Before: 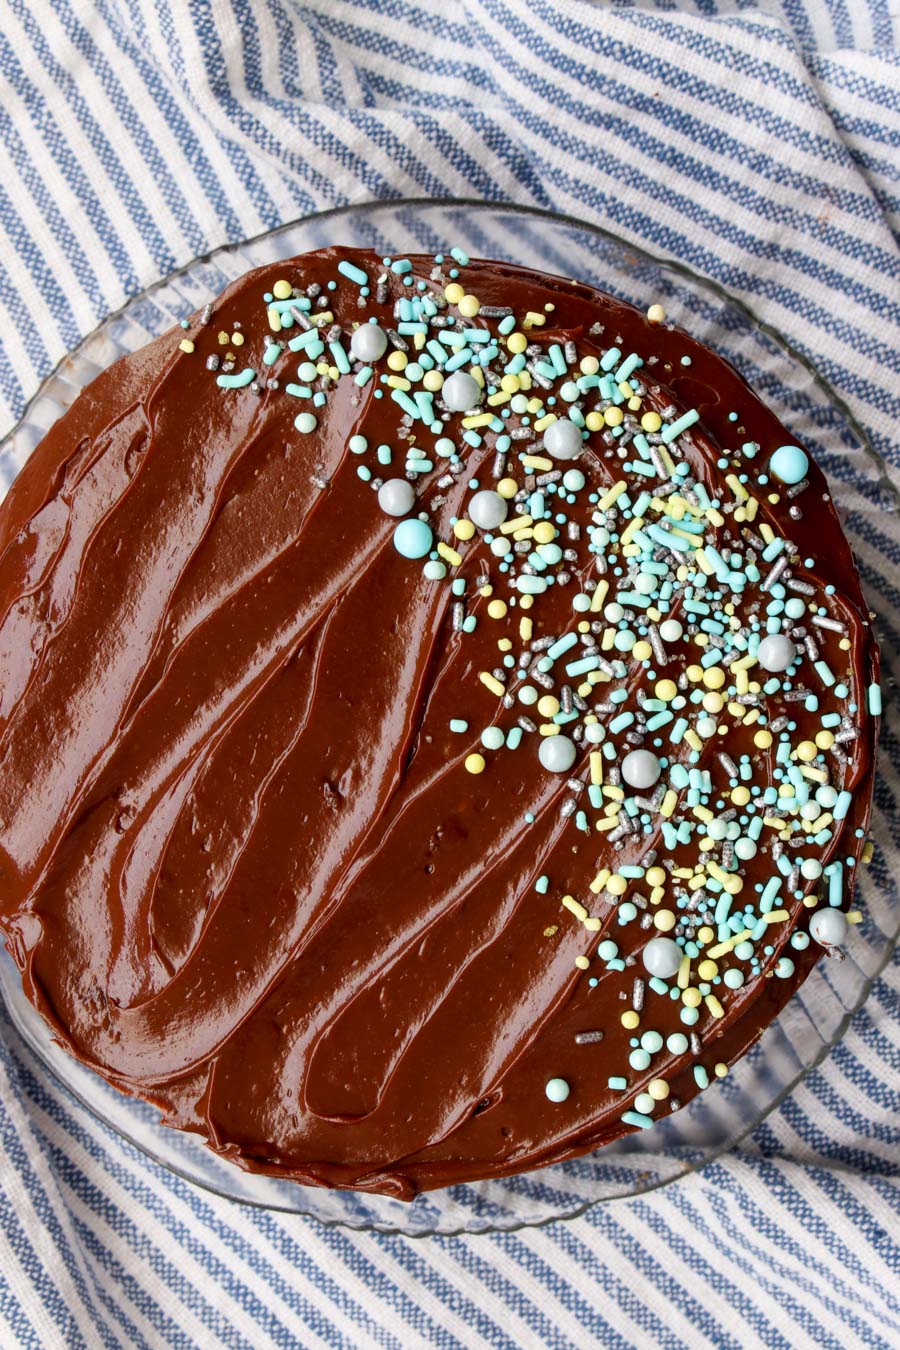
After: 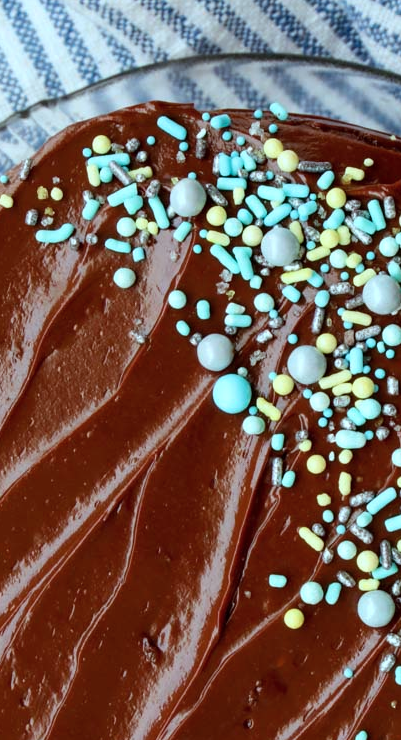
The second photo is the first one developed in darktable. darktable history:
crop: left 20.131%, top 10.76%, right 35.281%, bottom 34.366%
color correction: highlights a* -10.28, highlights b* -10.43
